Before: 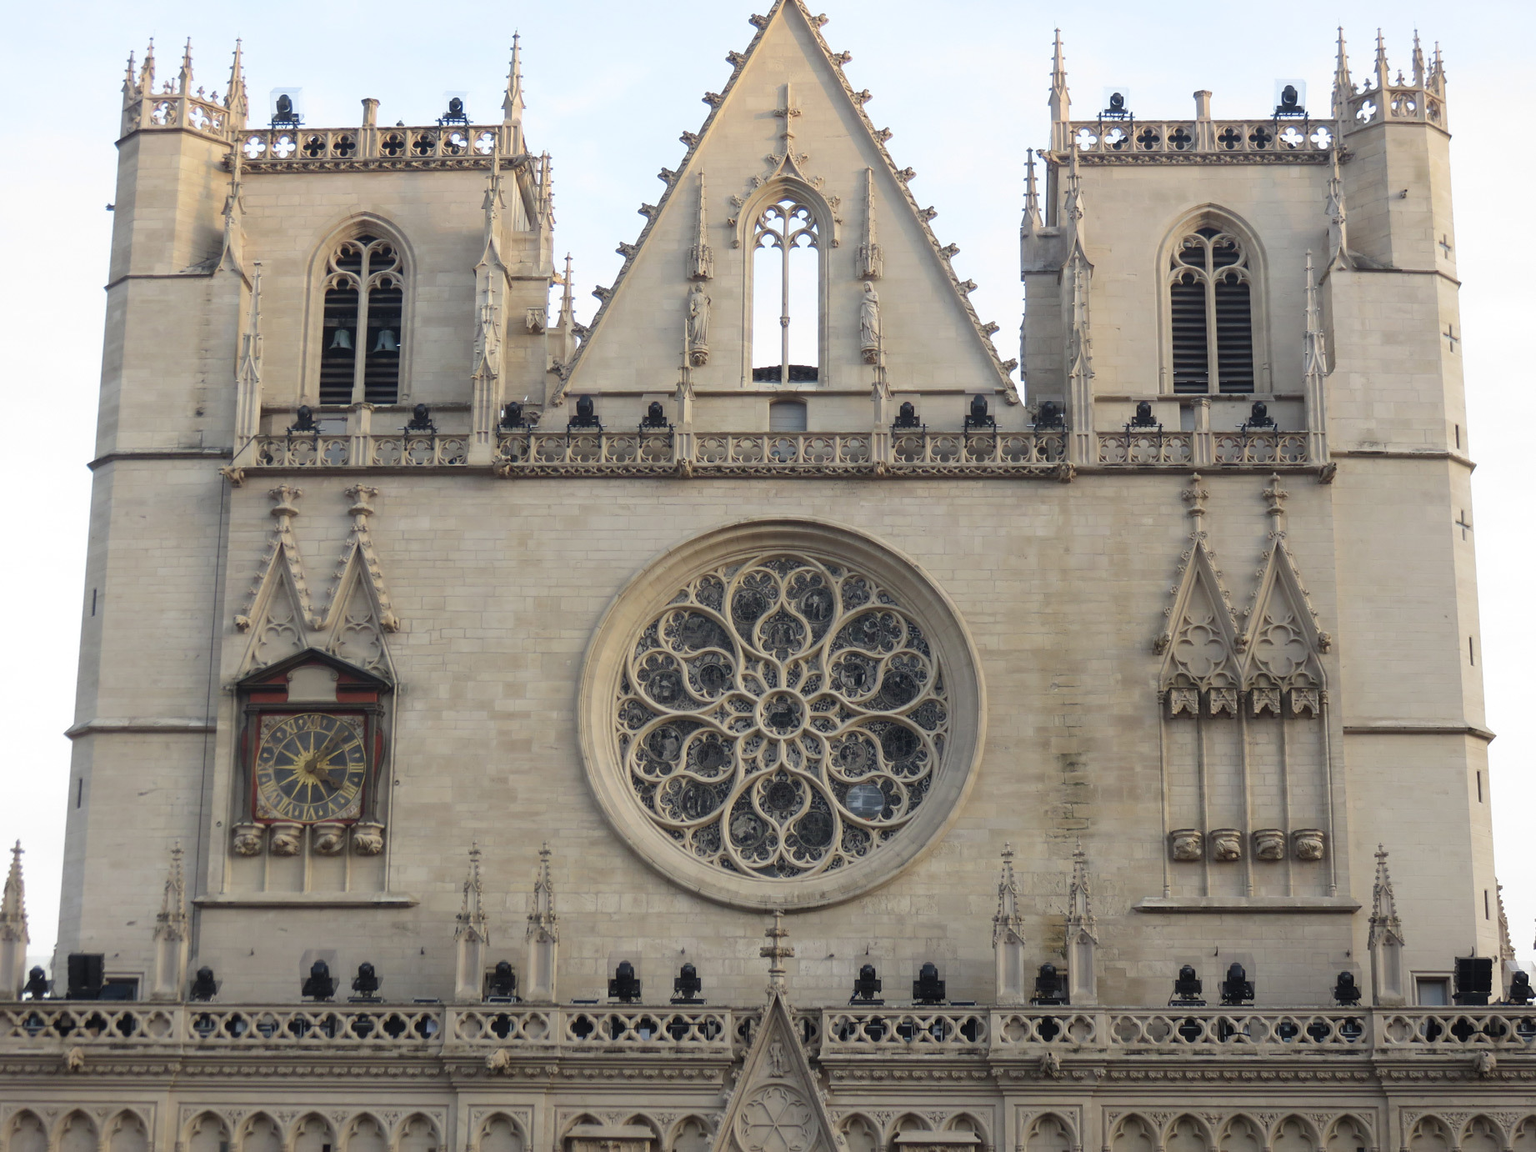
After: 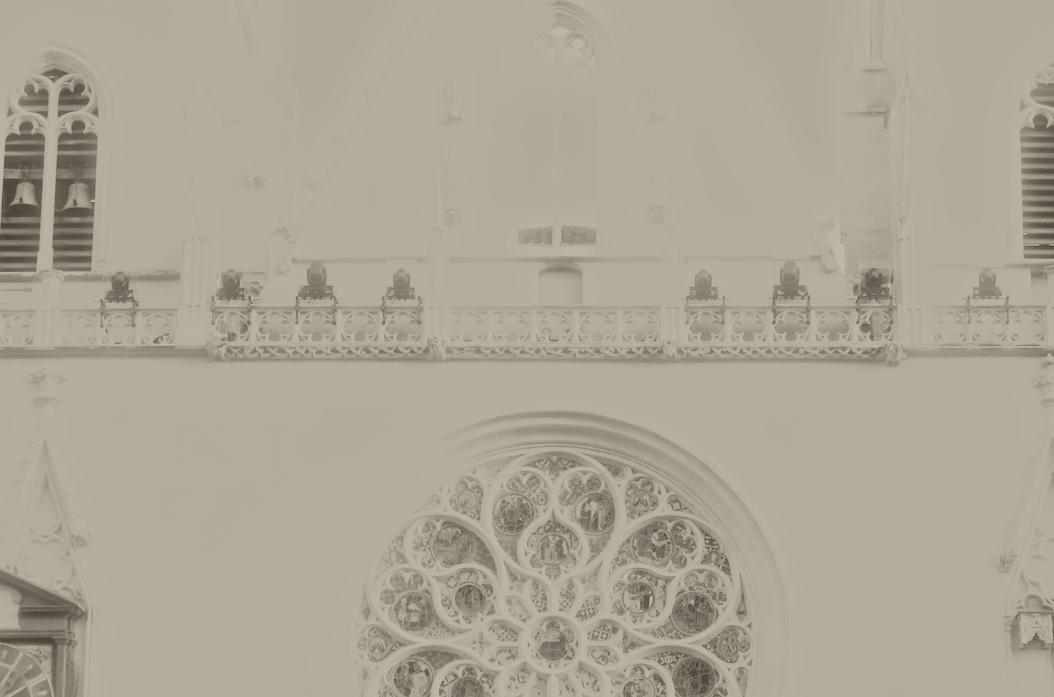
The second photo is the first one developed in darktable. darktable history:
colorize: hue 41.44°, saturation 22%, source mix 60%, lightness 10.61%
local contrast: highlights 100%, shadows 100%, detail 120%, midtone range 0.2
exposure: exposure 2.25 EV, compensate highlight preservation false
crop: left 20.932%, top 15.471%, right 21.848%, bottom 34.081%
bloom: size 3%, threshold 100%, strength 0%
base curve: curves: ch0 [(0, 0) (0.028, 0.03) (0.121, 0.232) (0.46, 0.748) (0.859, 0.968) (1, 1)], preserve colors none
white balance: red 0.976, blue 1.04
